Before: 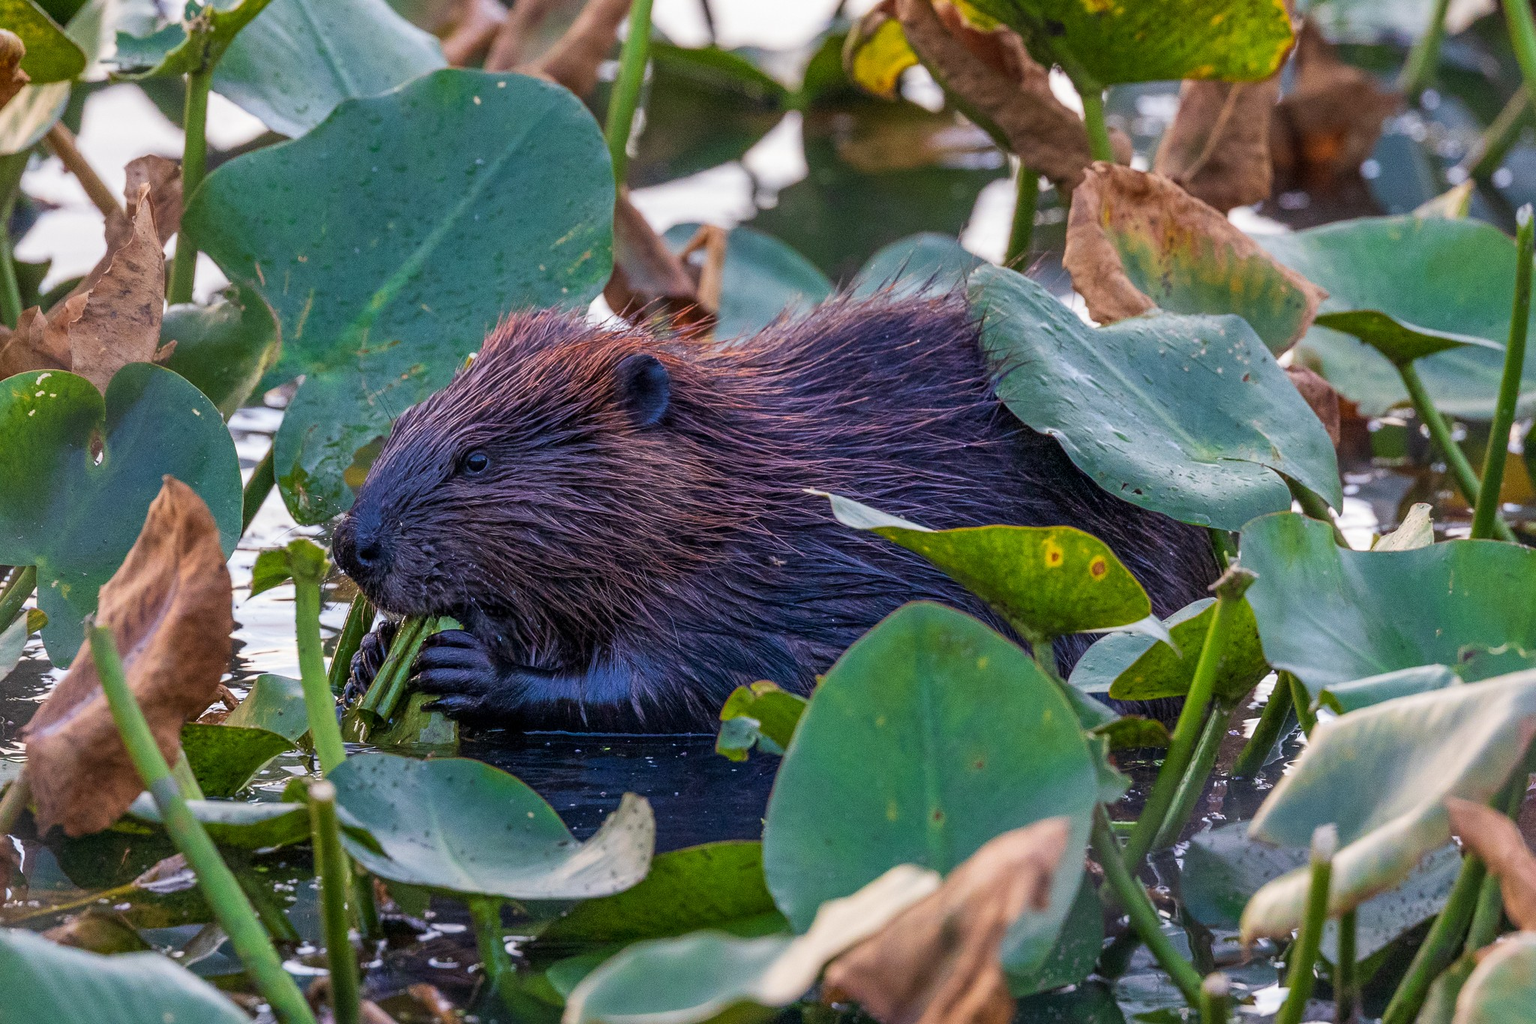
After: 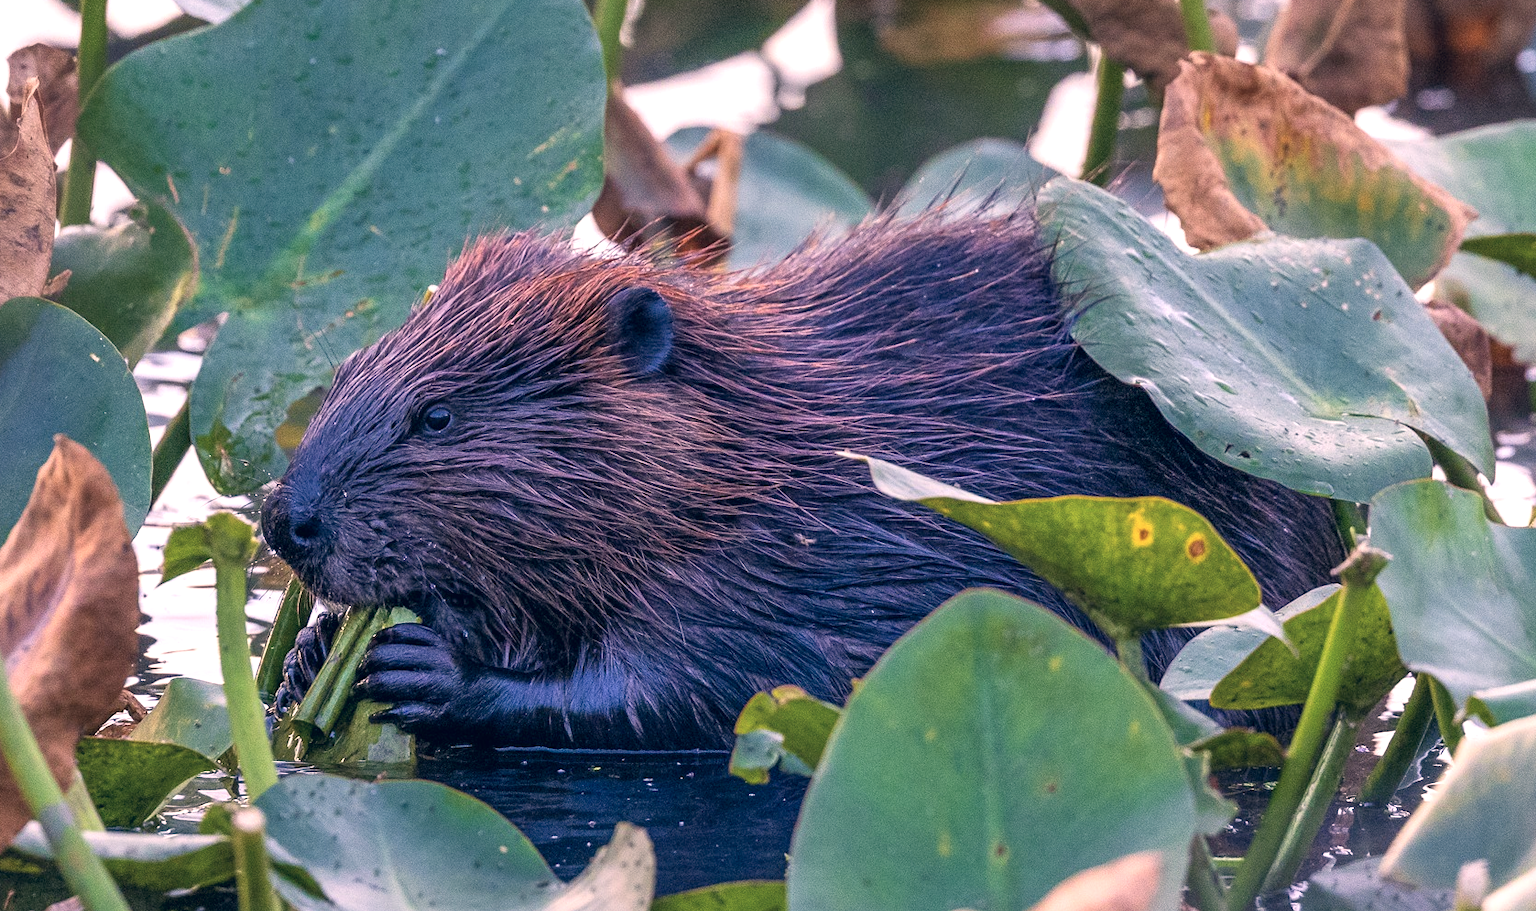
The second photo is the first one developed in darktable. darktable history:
exposure: black level correction 0, exposure 0.498 EV, compensate exposure bias true, compensate highlight preservation false
crop: left 7.749%, top 11.677%, right 10.329%, bottom 15.406%
tone equalizer: on, module defaults
color correction: highlights a* 14.08, highlights b* 5.84, shadows a* -5.02, shadows b* -15.15, saturation 0.837
shadows and highlights: radius 264.18, soften with gaussian
